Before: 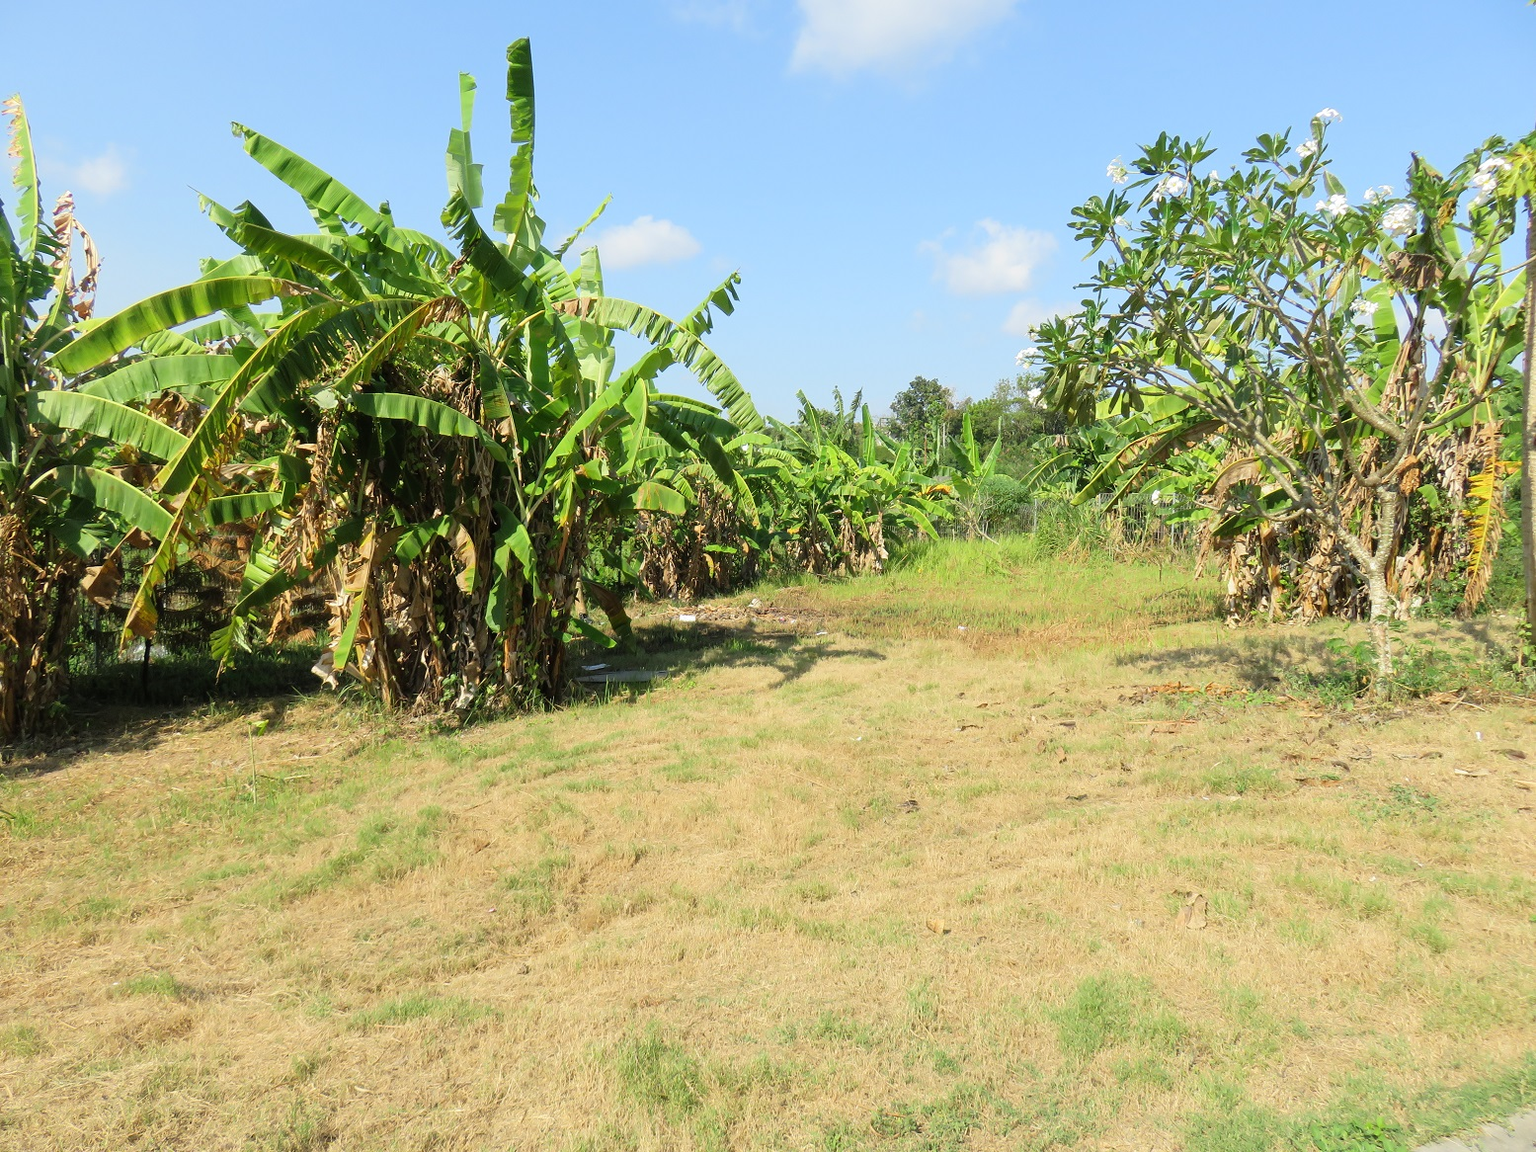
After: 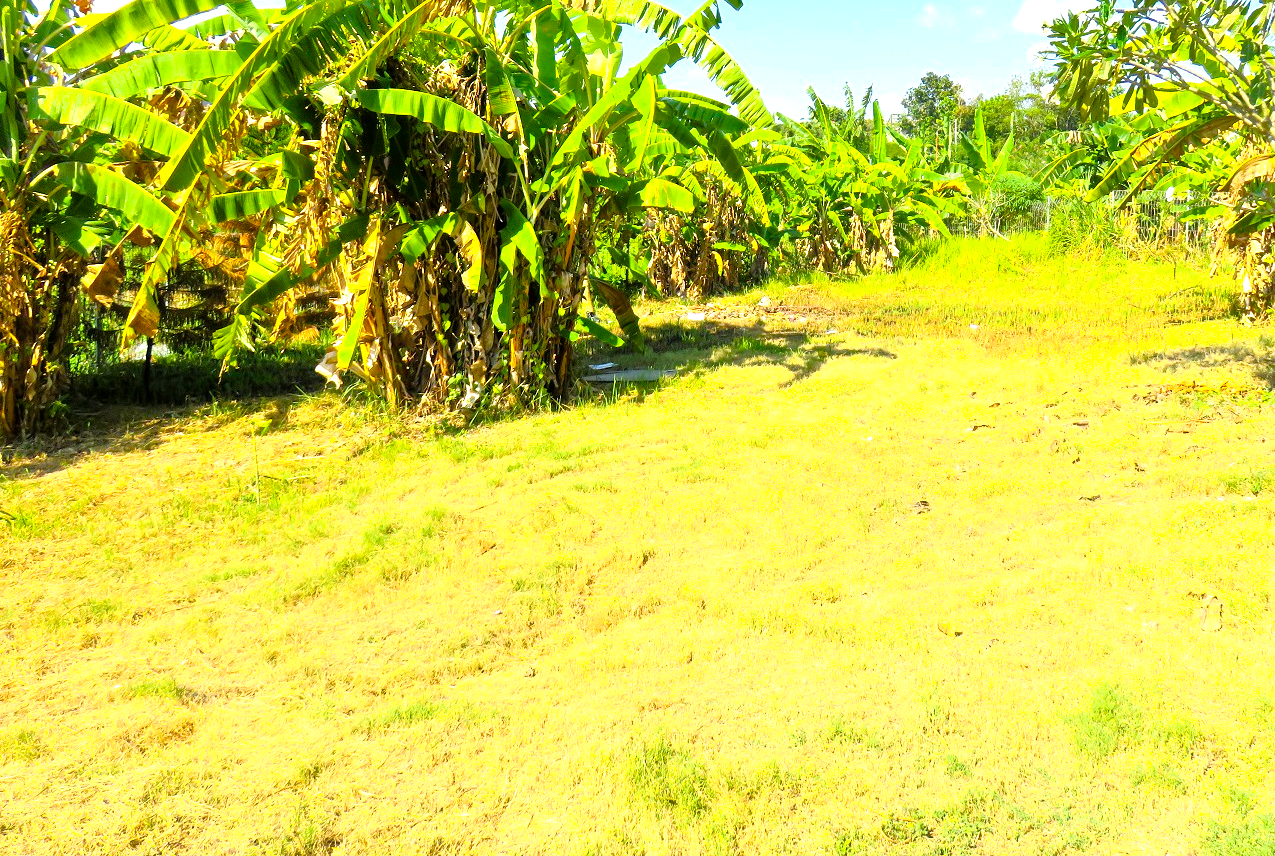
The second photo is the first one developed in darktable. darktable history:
tone equalizer: -7 EV 0.15 EV, -6 EV 0.6 EV, -5 EV 1.15 EV, -4 EV 1.33 EV, -3 EV 1.15 EV, -2 EV 0.6 EV, -1 EV 0.15 EV, mask exposure compensation -0.5 EV
exposure: black level correction 0, exposure 0.3 EV, compensate highlight preservation false
crop: top 26.531%, right 17.959%
shadows and highlights: shadows 0, highlights 40
color balance rgb: linear chroma grading › global chroma 9%, perceptual saturation grading › global saturation 36%, perceptual saturation grading › shadows 35%, perceptual brilliance grading › global brilliance 15%, perceptual brilliance grading › shadows -35%, global vibrance 15%
local contrast: highlights 100%, shadows 100%, detail 120%, midtone range 0.2
